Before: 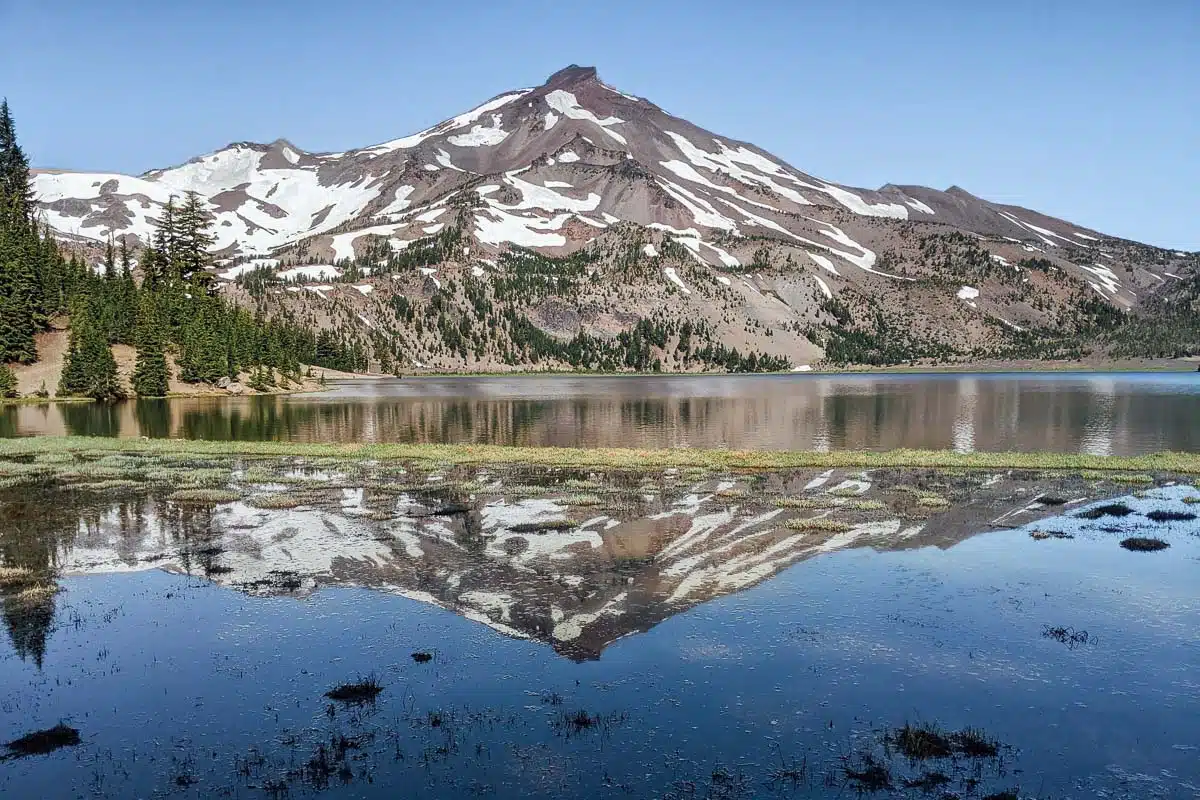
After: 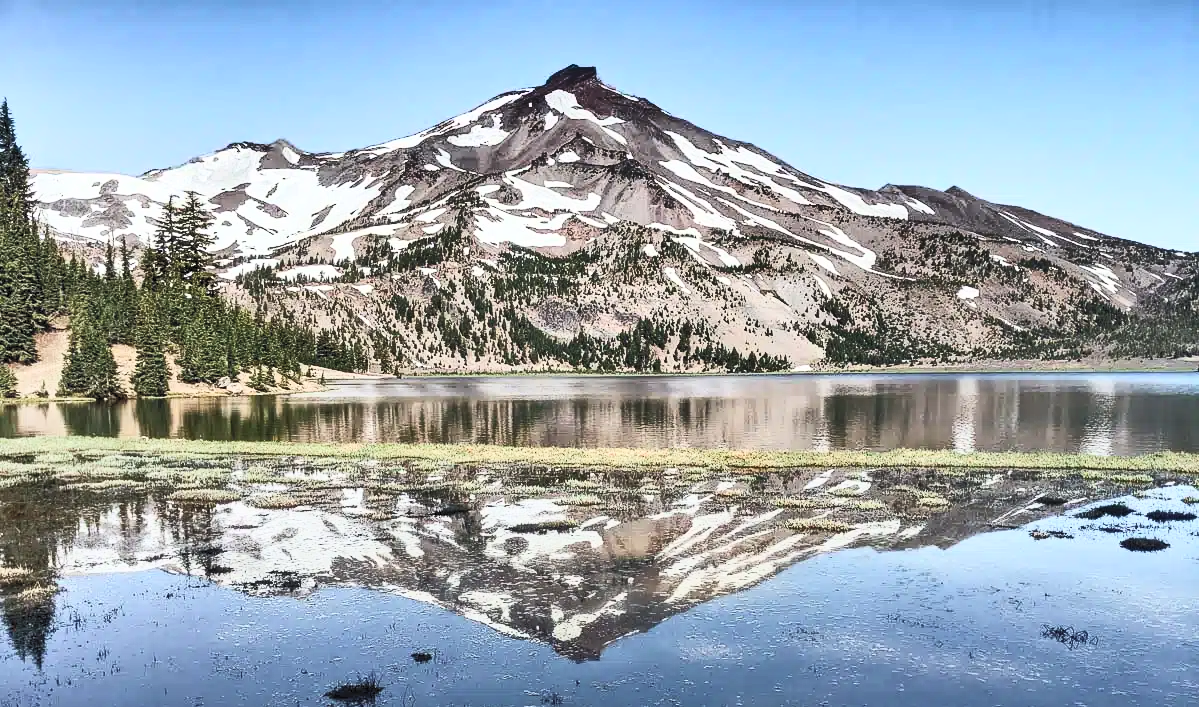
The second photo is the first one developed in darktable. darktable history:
crop and rotate: top 0%, bottom 11.523%
color balance rgb: perceptual saturation grading › global saturation -2.172%, perceptual saturation grading › highlights -8.097%, perceptual saturation grading › mid-tones 7.497%, perceptual saturation grading › shadows 3.377%, global vibrance 20%
shadows and highlights: white point adjustment 0.14, highlights -71.07, soften with gaussian
contrast brightness saturation: contrast 0.418, brightness 0.555, saturation -0.185
